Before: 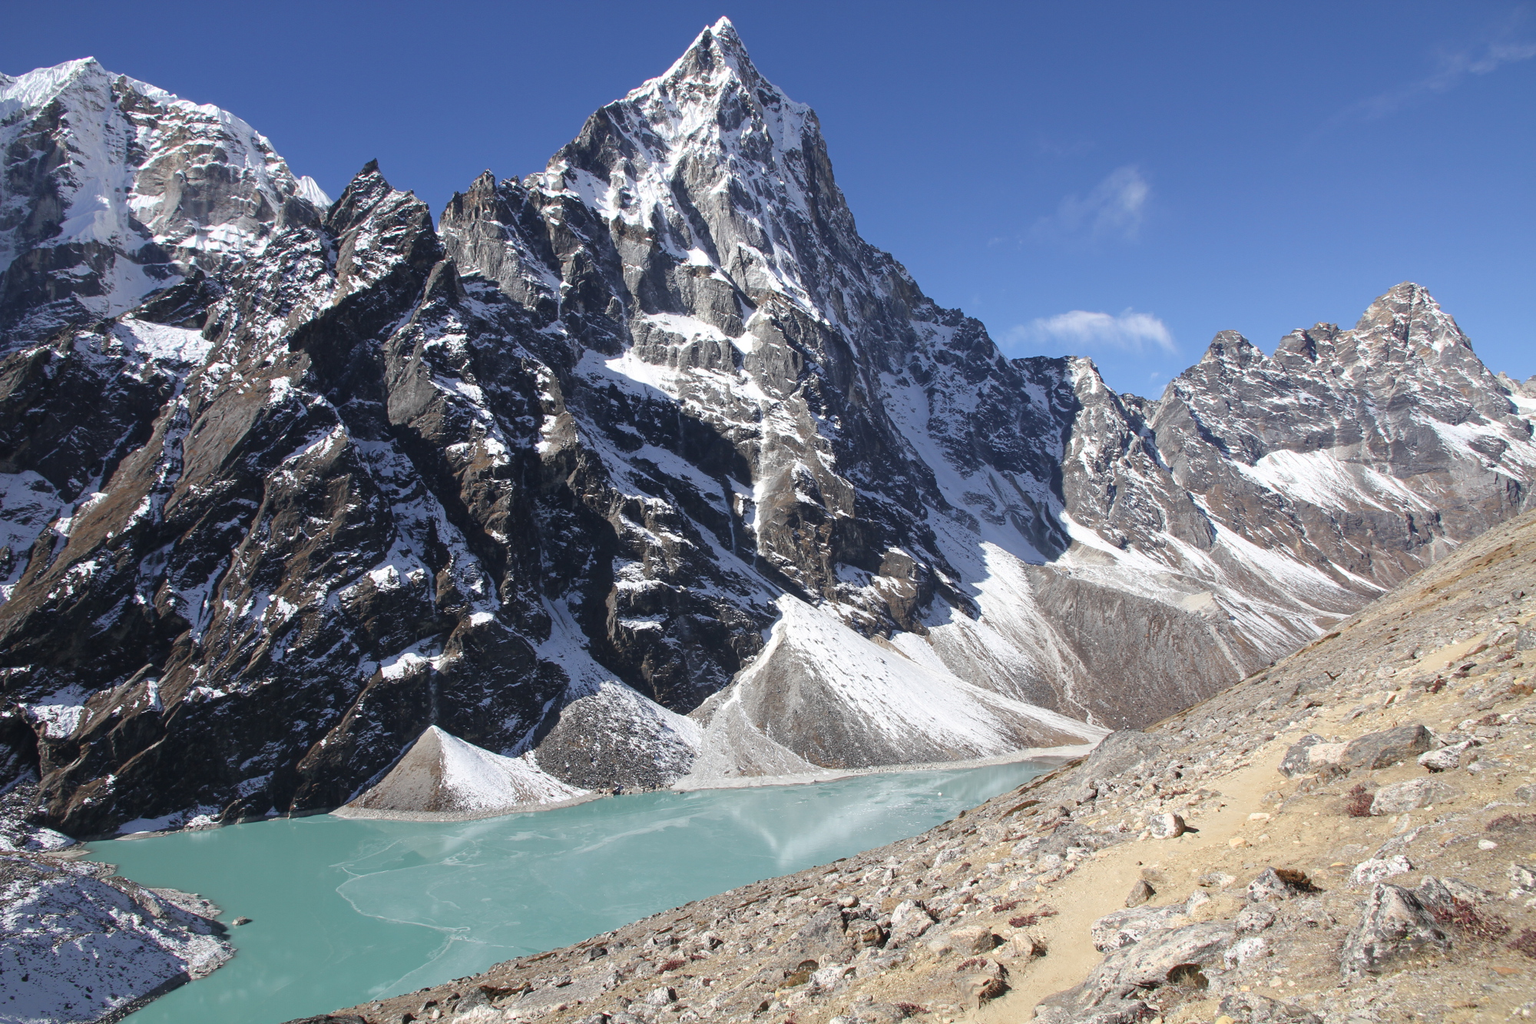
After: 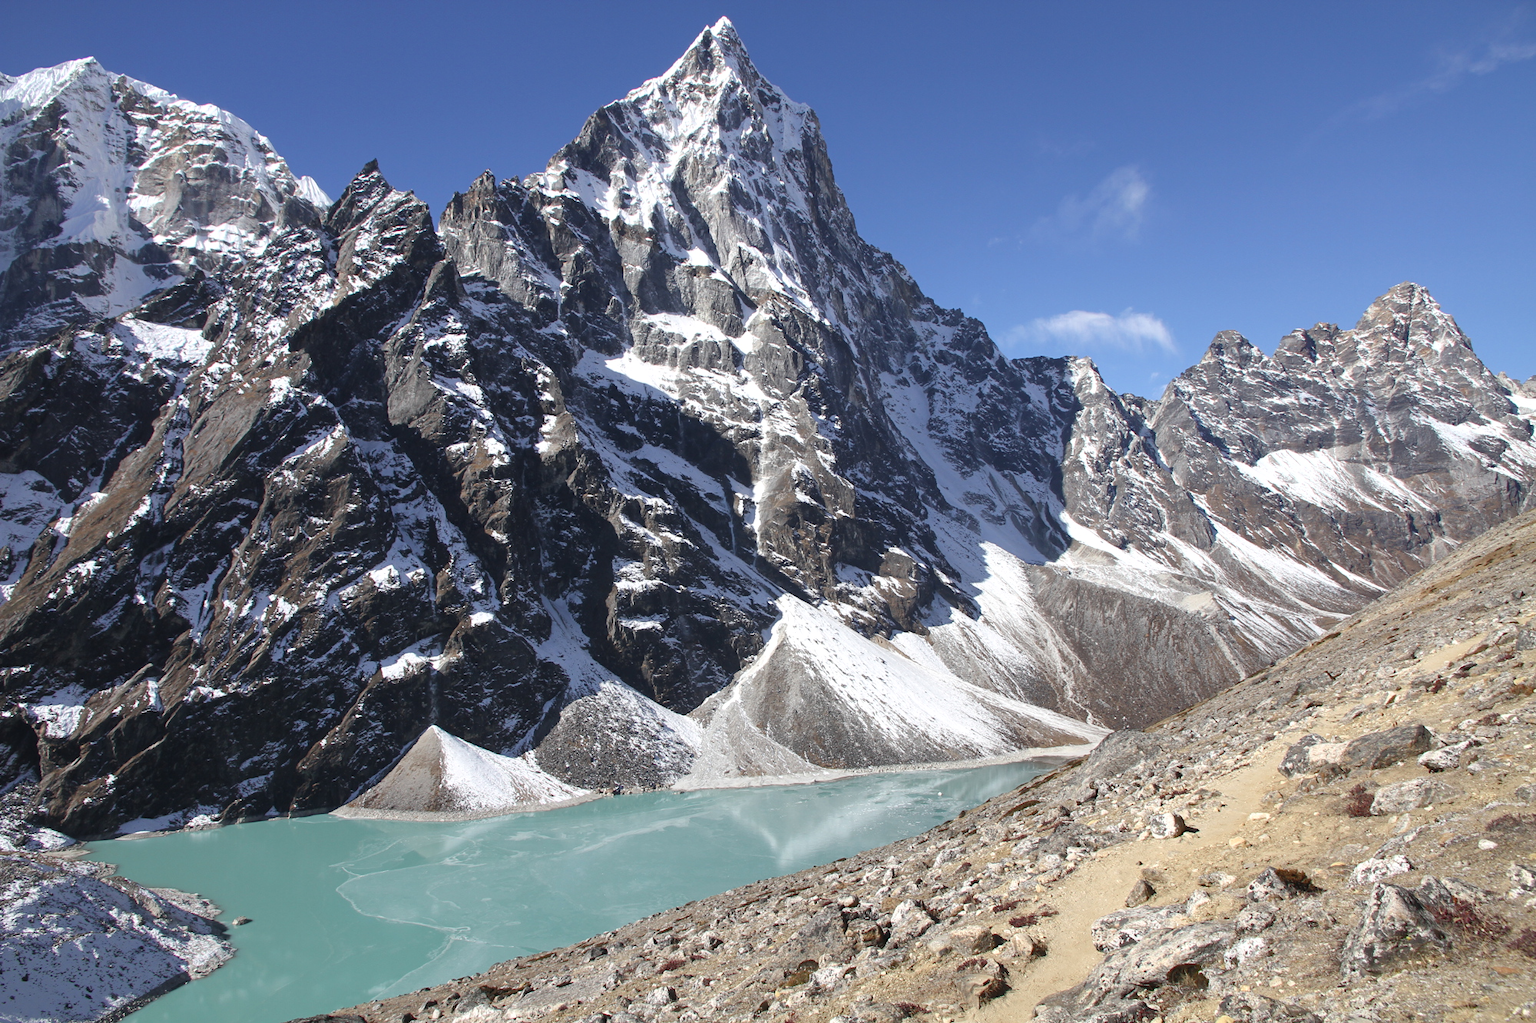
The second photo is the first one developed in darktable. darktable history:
shadows and highlights: radius 170.04, shadows 26.8, white point adjustment 3.16, highlights -68.21, soften with gaussian
